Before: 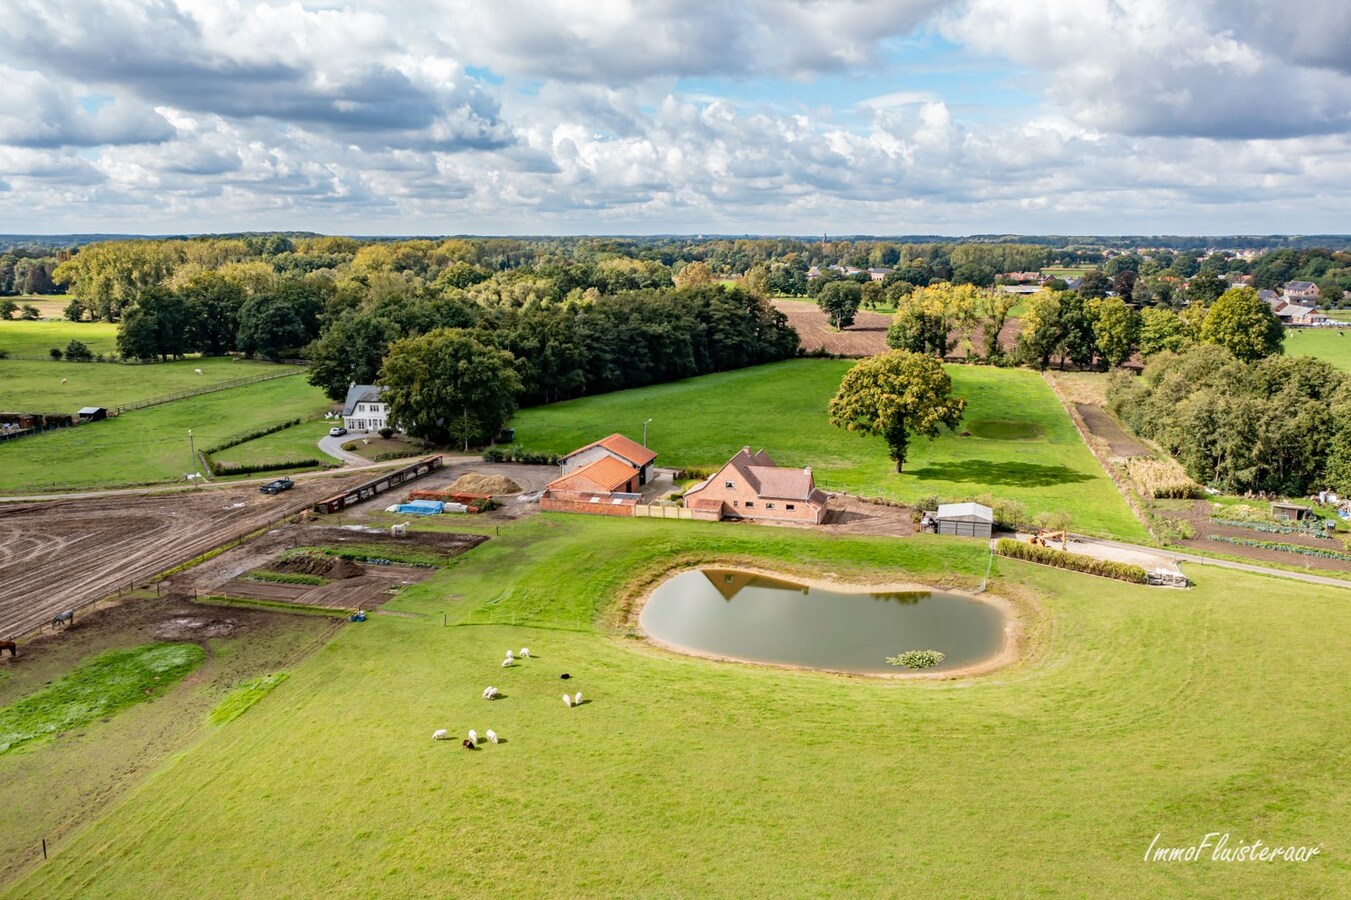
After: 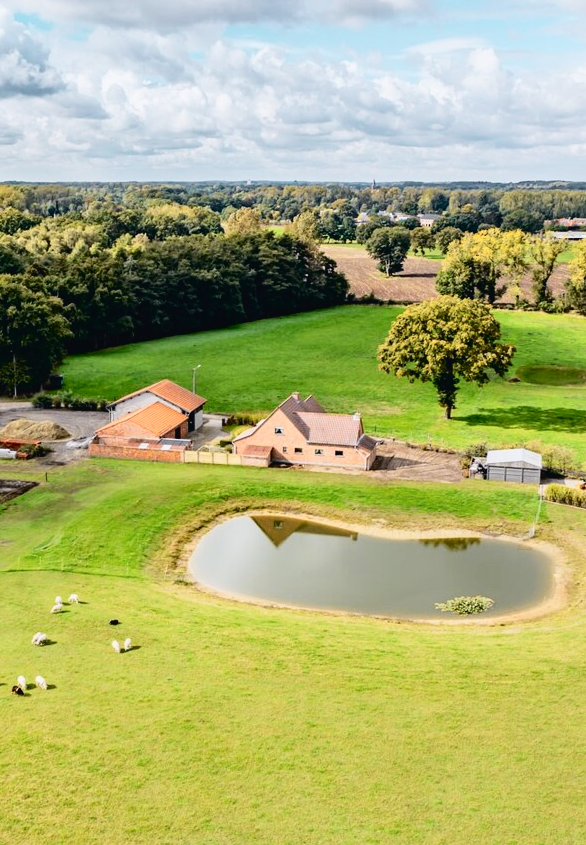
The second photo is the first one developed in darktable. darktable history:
crop: left 33.452%, top 6.025%, right 23.155%
tone curve: curves: ch0 [(0, 0.023) (0.104, 0.058) (0.21, 0.162) (0.469, 0.524) (0.579, 0.65) (0.725, 0.8) (0.858, 0.903) (1, 0.974)]; ch1 [(0, 0) (0.414, 0.395) (0.447, 0.447) (0.502, 0.501) (0.521, 0.512) (0.57, 0.563) (0.618, 0.61) (0.654, 0.642) (1, 1)]; ch2 [(0, 0) (0.356, 0.408) (0.437, 0.453) (0.492, 0.485) (0.524, 0.508) (0.566, 0.567) (0.595, 0.604) (1, 1)], color space Lab, independent channels, preserve colors none
